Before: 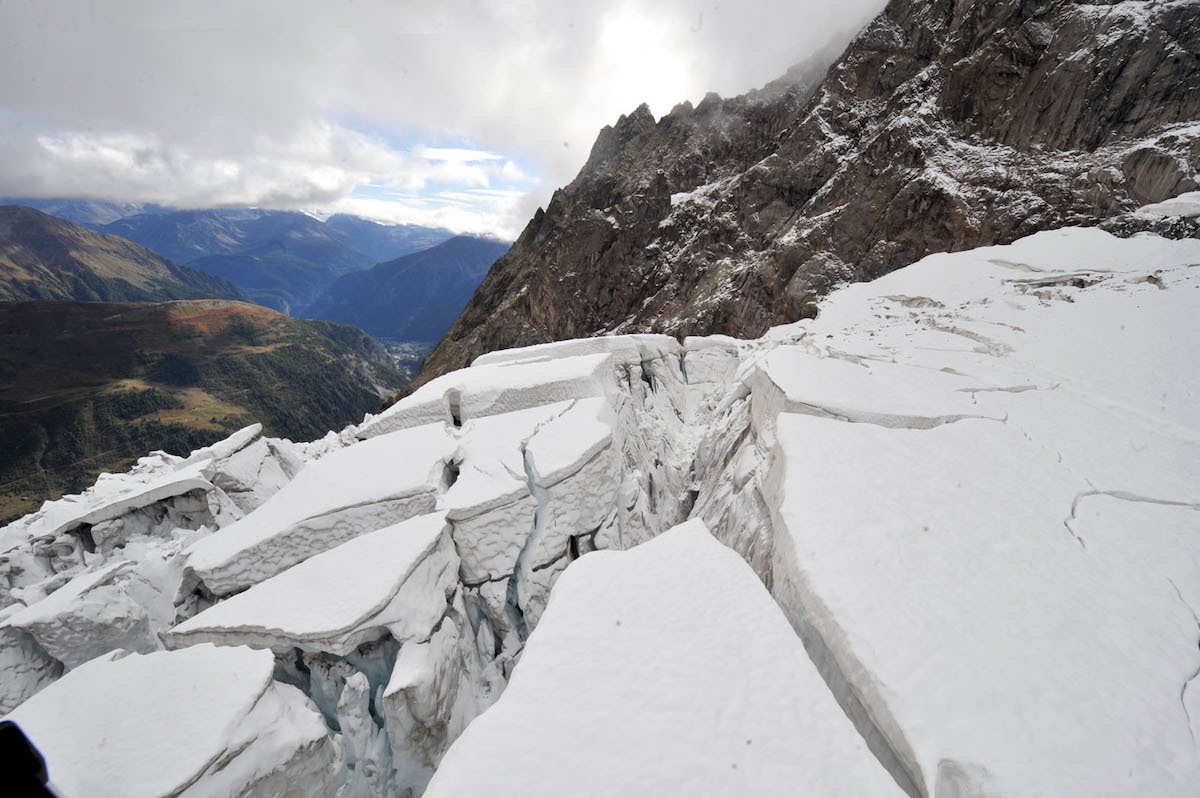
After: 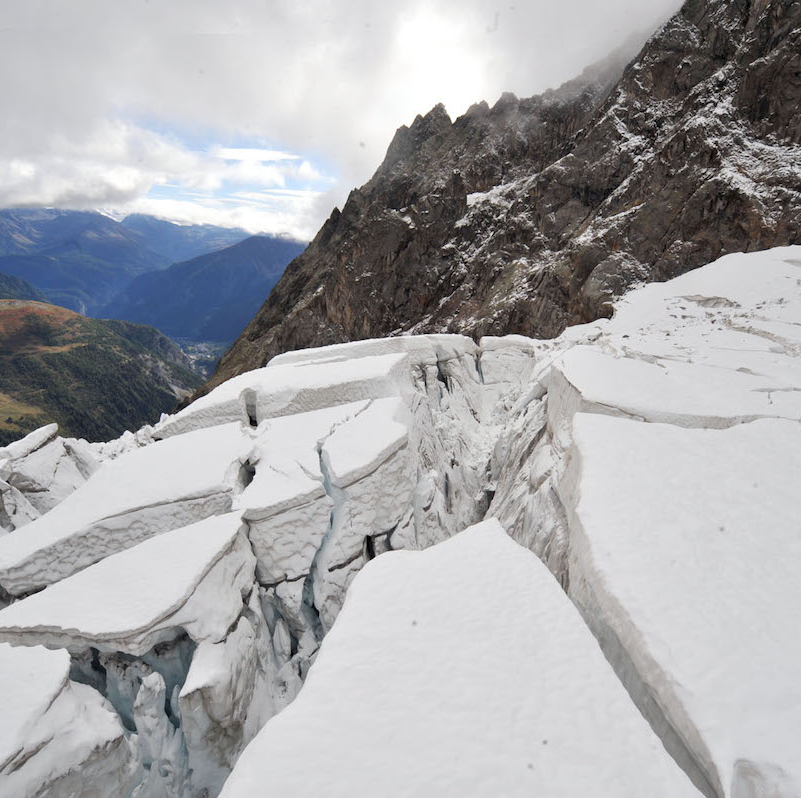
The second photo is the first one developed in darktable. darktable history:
crop: left 17.037%, right 16.209%
